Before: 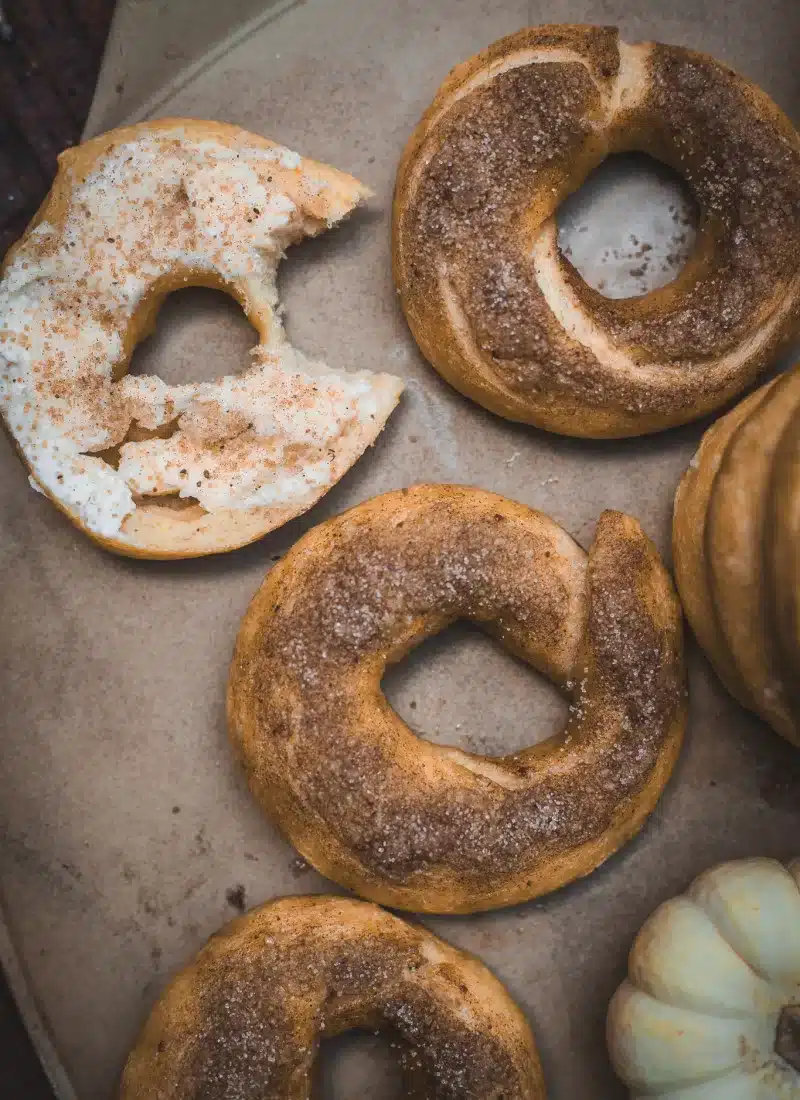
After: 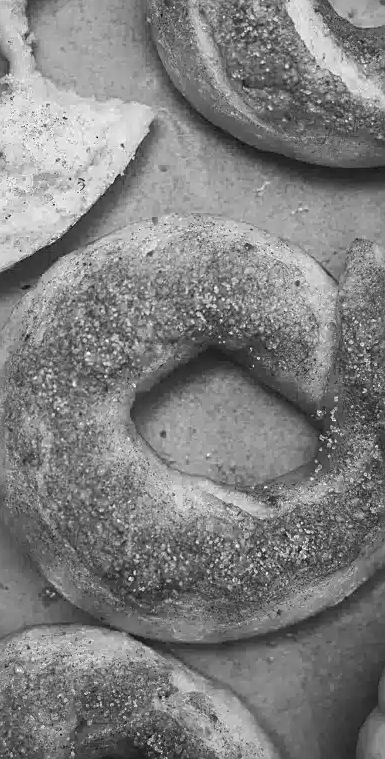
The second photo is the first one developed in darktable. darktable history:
color calibration: output gray [0.714, 0.278, 0, 0], illuminant same as pipeline (D50), adaptation none (bypass), x 0.332, y 0.333, temperature 5022.75 K, saturation algorithm version 1 (2020)
sharpen: on, module defaults
velvia: strength 15.19%
crop: left 31.346%, top 24.685%, right 20.405%, bottom 6.281%
